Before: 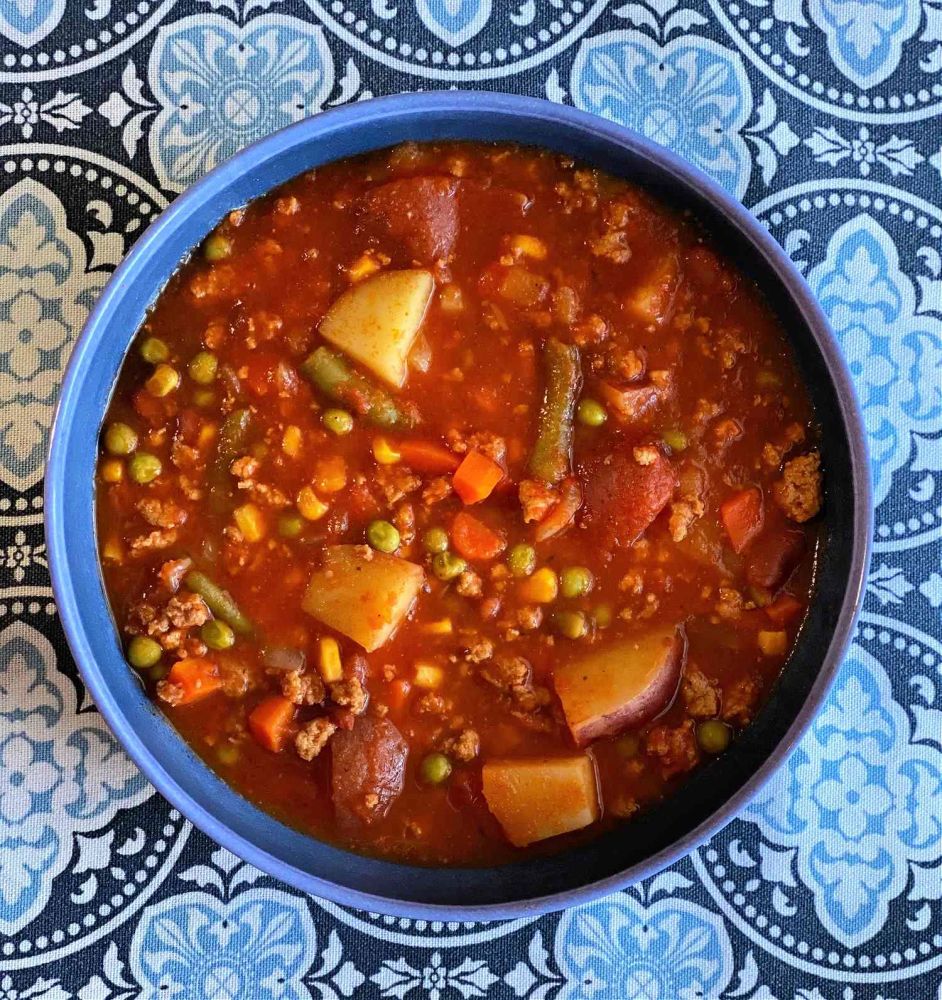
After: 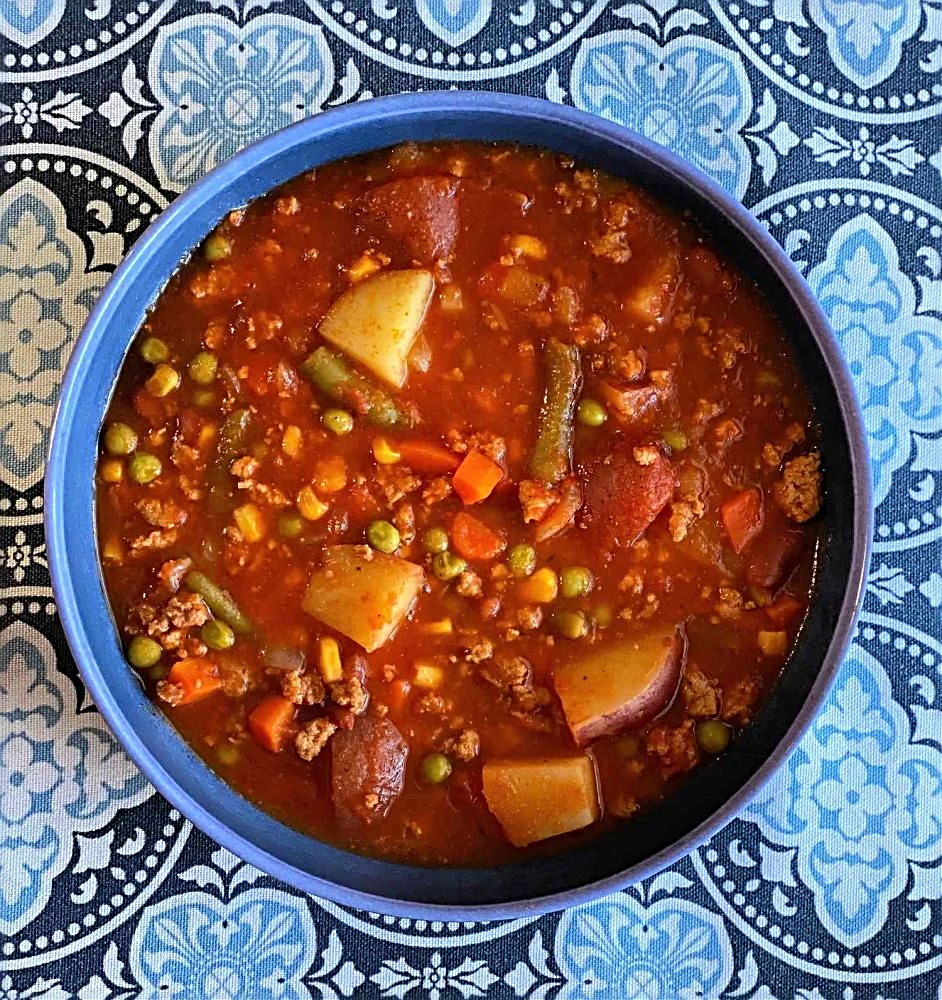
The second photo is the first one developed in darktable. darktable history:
sharpen: radius 2.748
